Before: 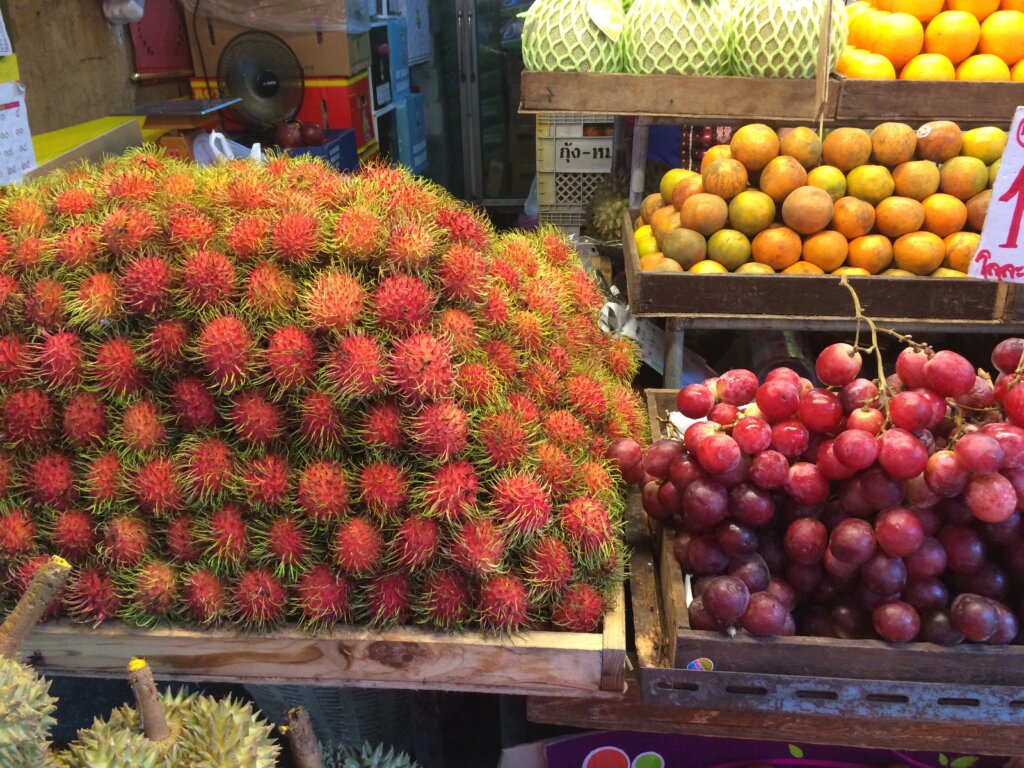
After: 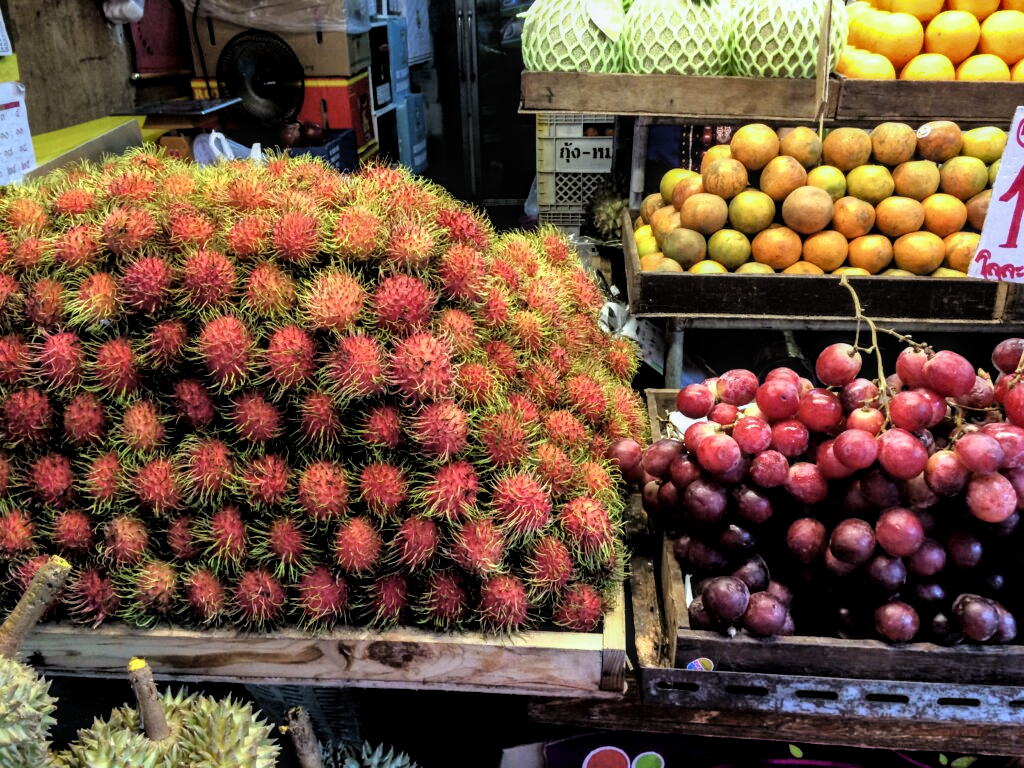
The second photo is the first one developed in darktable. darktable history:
local contrast: on, module defaults
shadows and highlights: shadows 40, highlights -54, highlights color adjustment 46%, low approximation 0.01, soften with gaussian
white balance: red 0.925, blue 1.046
filmic rgb: black relative exposure -3.64 EV, white relative exposure 2.44 EV, hardness 3.29
